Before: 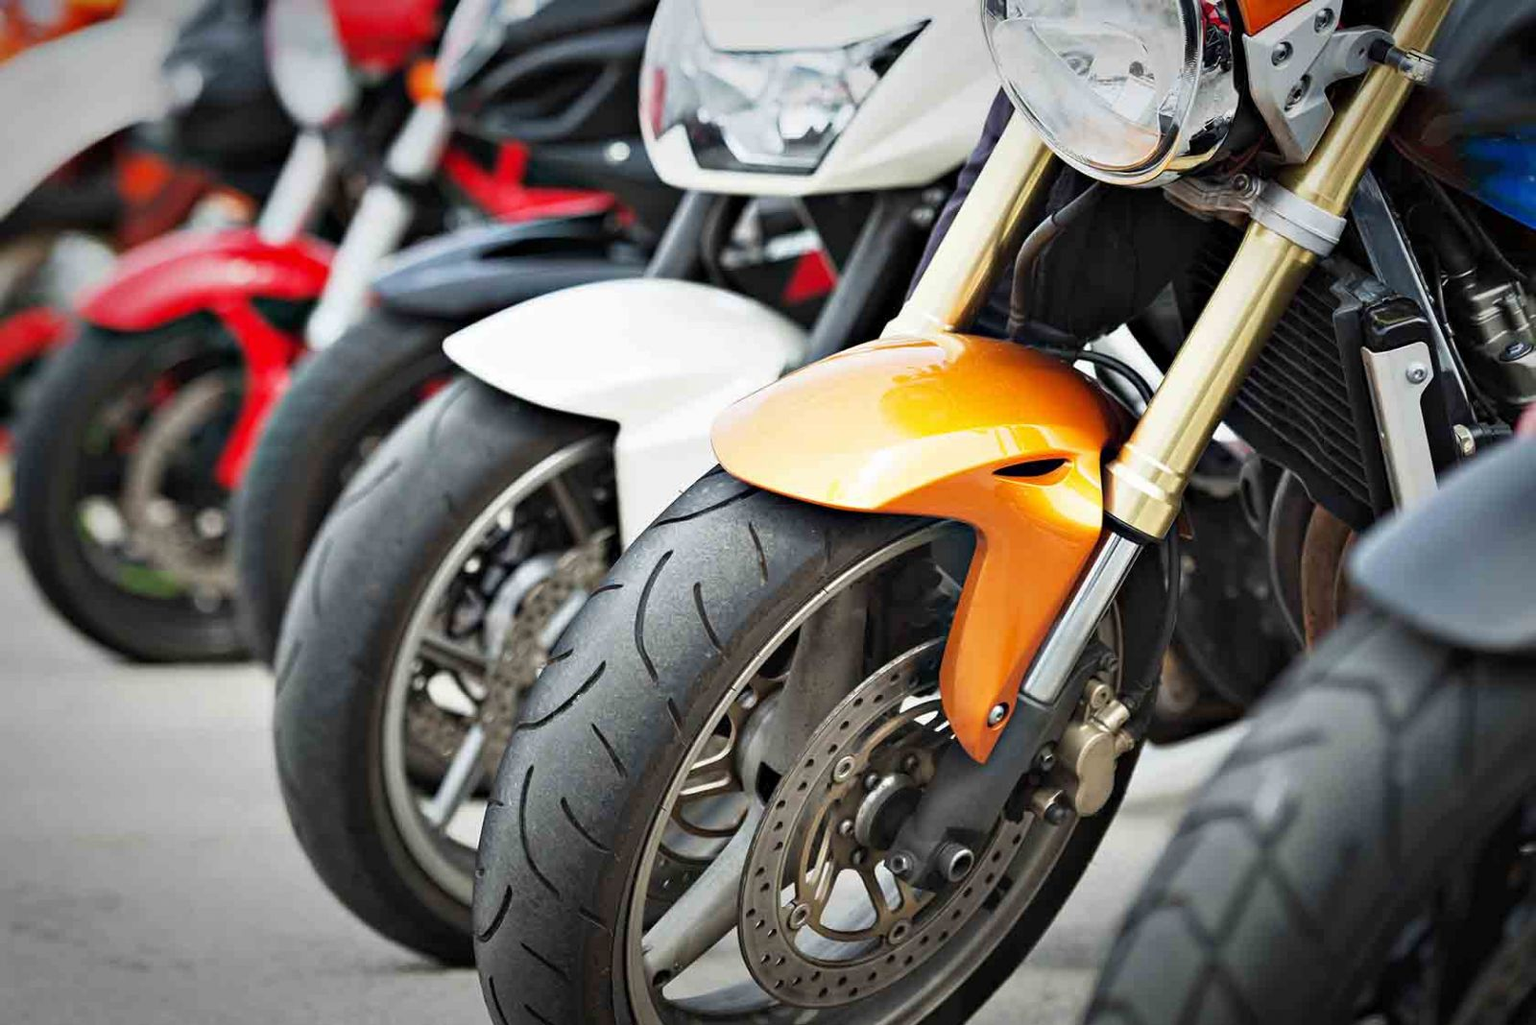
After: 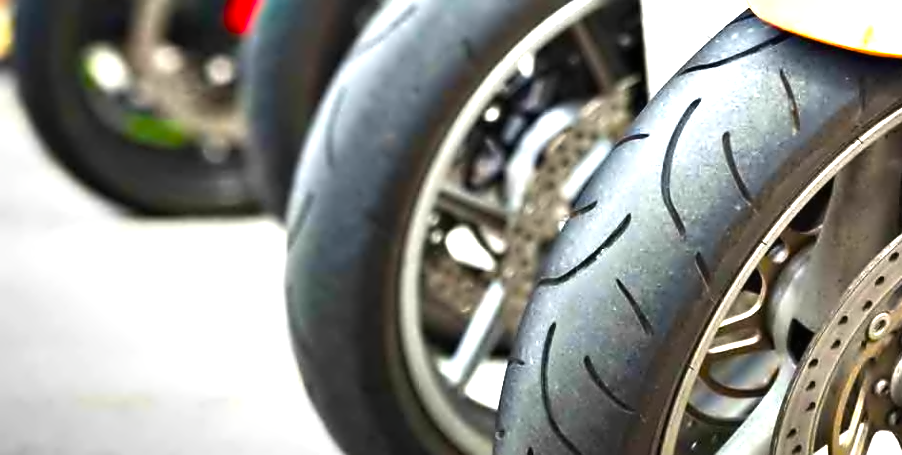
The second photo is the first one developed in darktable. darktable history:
exposure: black level correction 0, exposure 0.7 EV, compensate exposure bias true, compensate highlight preservation false
color balance rgb: linear chroma grading › global chroma 9%, perceptual saturation grading › global saturation 36%, perceptual saturation grading › shadows 35%, perceptual brilliance grading › global brilliance 15%, perceptual brilliance grading › shadows -35%, global vibrance 15%
contrast equalizer: octaves 7, y [[0.5 ×6], [0.5 ×6], [0.5 ×6], [0, 0.033, 0.067, 0.1, 0.133, 0.167], [0, 0.05, 0.1, 0.15, 0.2, 0.25]]
crop: top 44.483%, right 43.593%, bottom 12.892%
